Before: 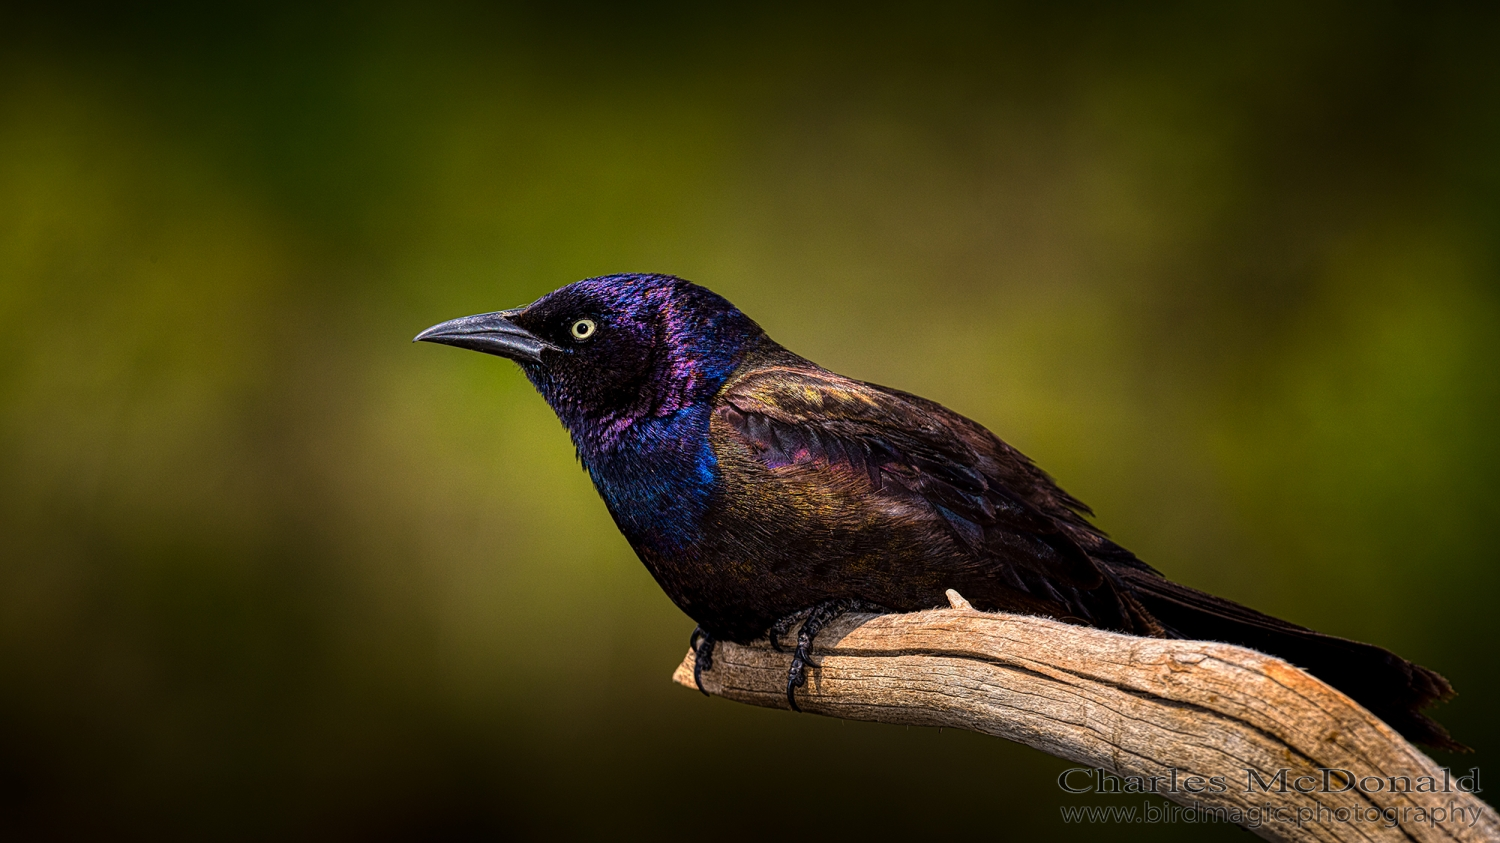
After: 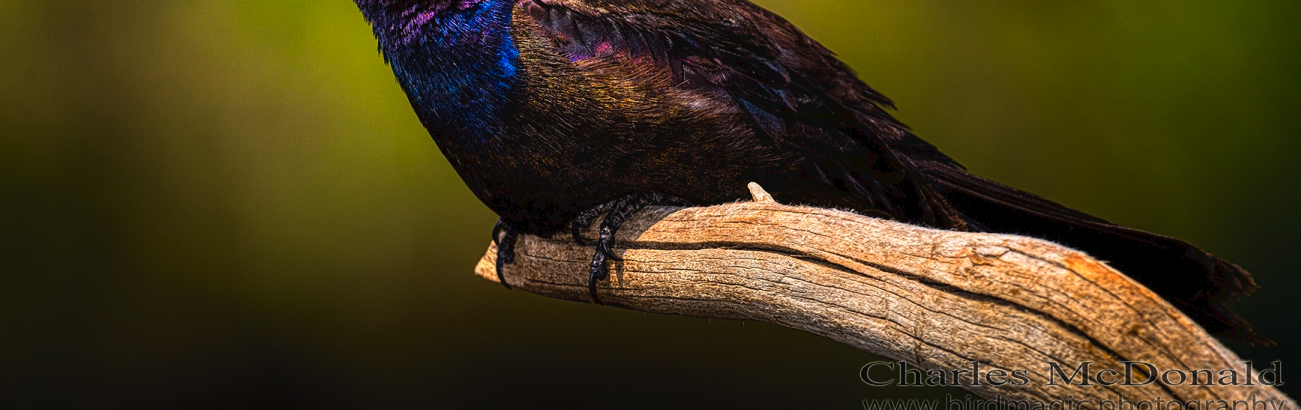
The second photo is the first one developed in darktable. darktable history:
crop and rotate: left 13.248%, top 48.335%, bottom 2.916%
tone curve: curves: ch0 [(0, 0) (0.003, 0.038) (0.011, 0.035) (0.025, 0.03) (0.044, 0.044) (0.069, 0.062) (0.1, 0.087) (0.136, 0.114) (0.177, 0.15) (0.224, 0.193) (0.277, 0.242) (0.335, 0.299) (0.399, 0.361) (0.468, 0.437) (0.543, 0.521) (0.623, 0.614) (0.709, 0.717) (0.801, 0.817) (0.898, 0.913) (1, 1)], preserve colors none
contrast brightness saturation: saturation 0.103
